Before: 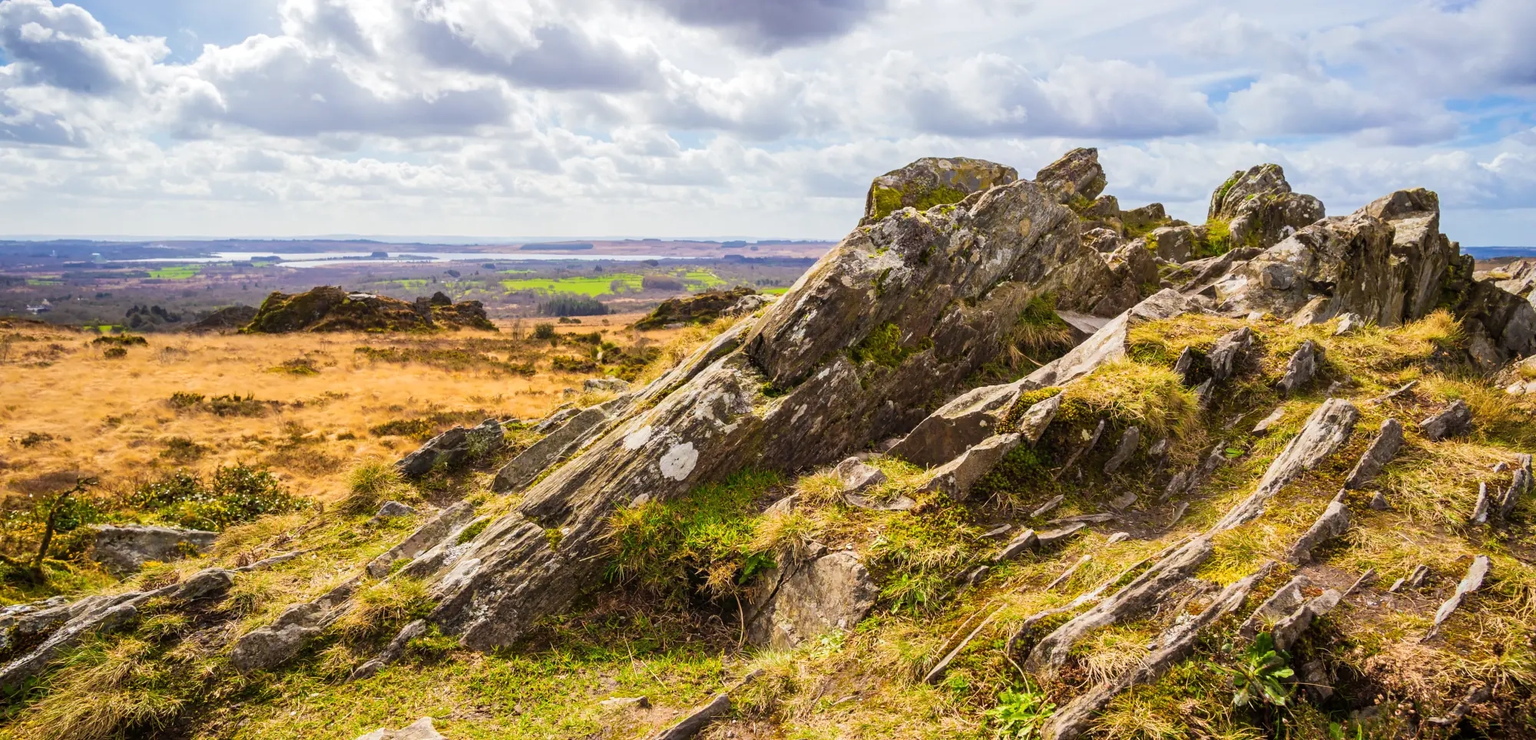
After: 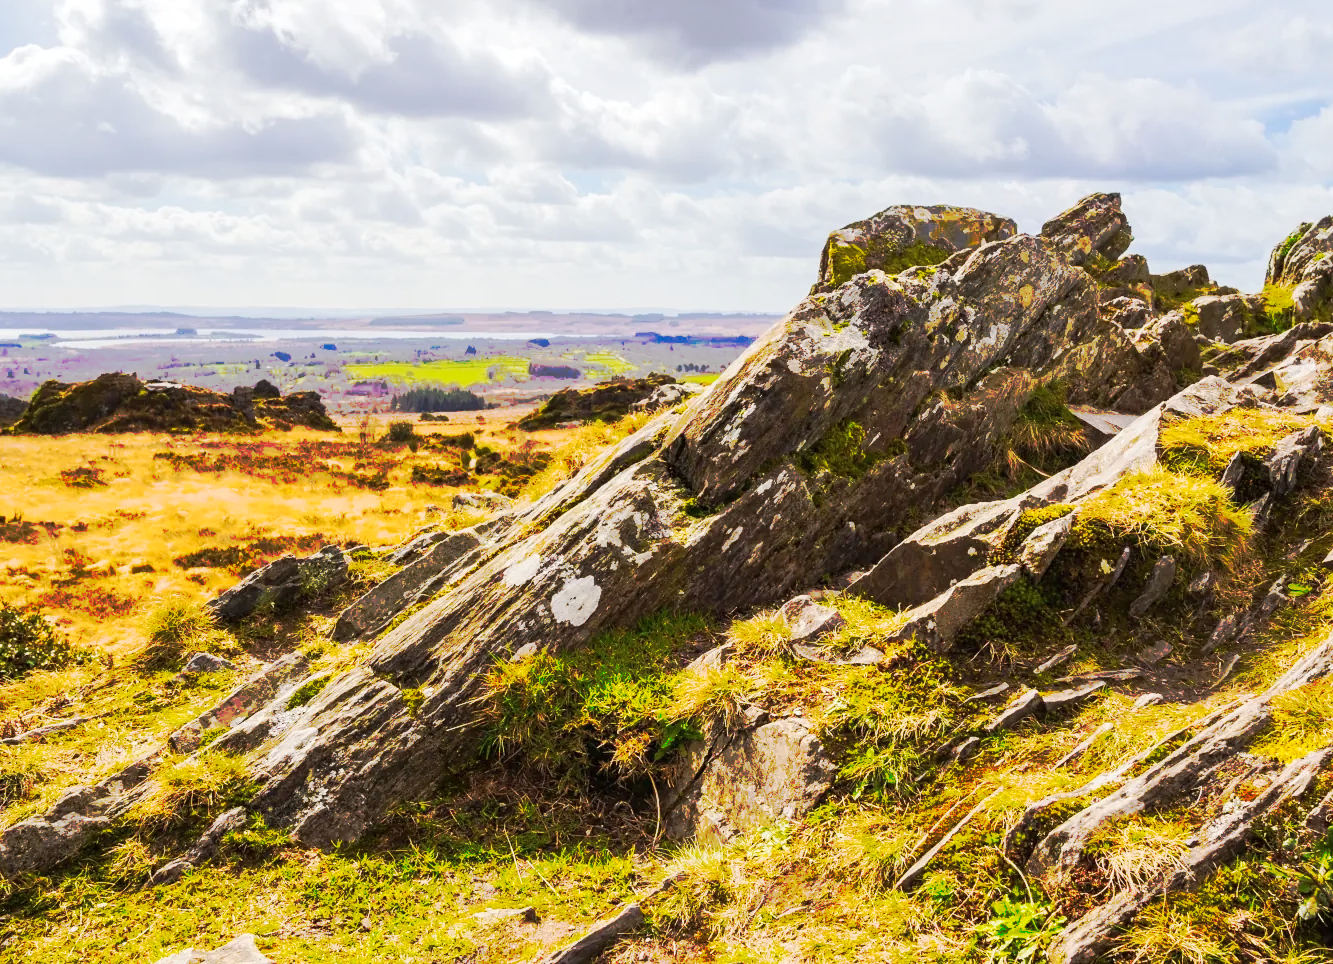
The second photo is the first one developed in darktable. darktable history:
tone curve: curves: ch0 [(0, 0) (0.003, 0.003) (0.011, 0.01) (0.025, 0.023) (0.044, 0.042) (0.069, 0.065) (0.1, 0.094) (0.136, 0.128) (0.177, 0.167) (0.224, 0.211) (0.277, 0.261) (0.335, 0.316) (0.399, 0.376) (0.468, 0.441) (0.543, 0.685) (0.623, 0.741) (0.709, 0.8) (0.801, 0.863) (0.898, 0.929) (1, 1)], preserve colors none
crop: left 15.419%, right 17.914%
